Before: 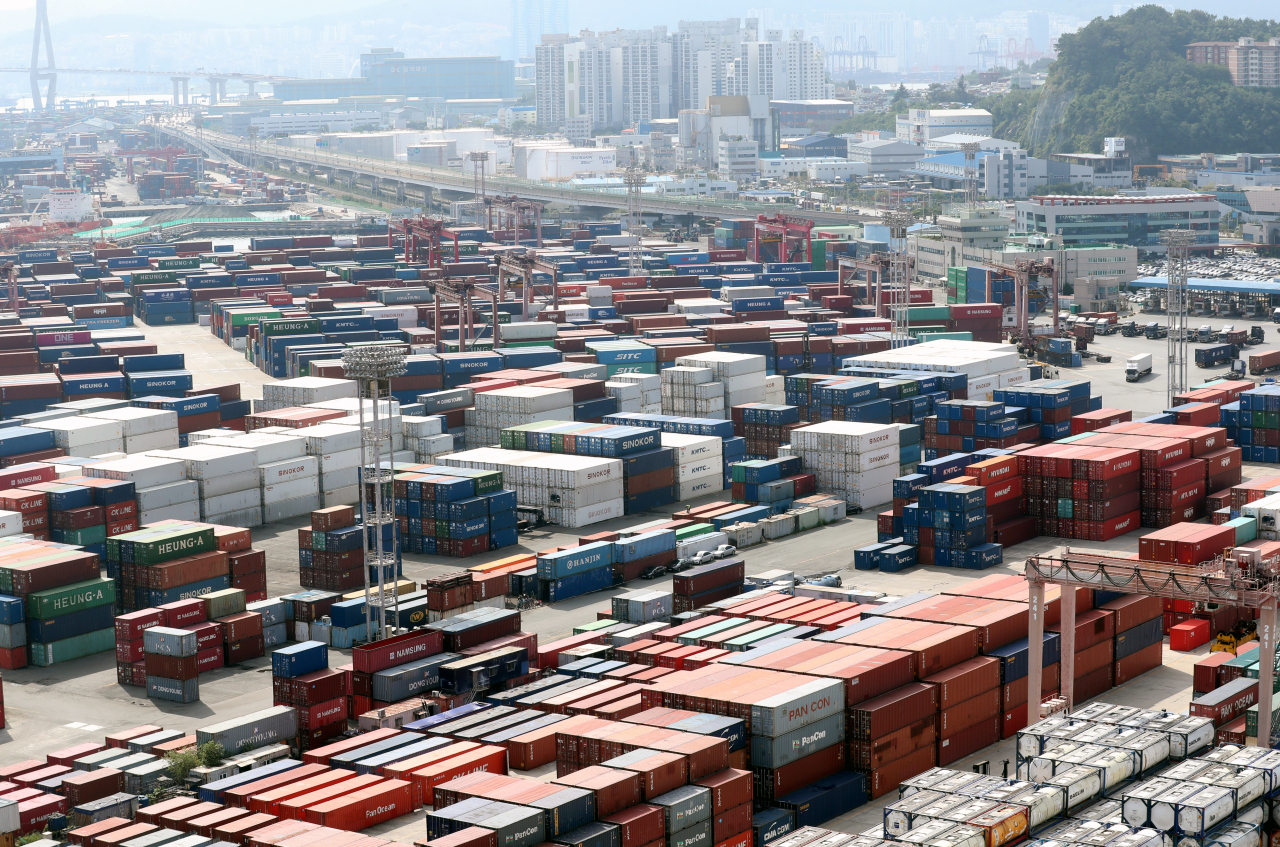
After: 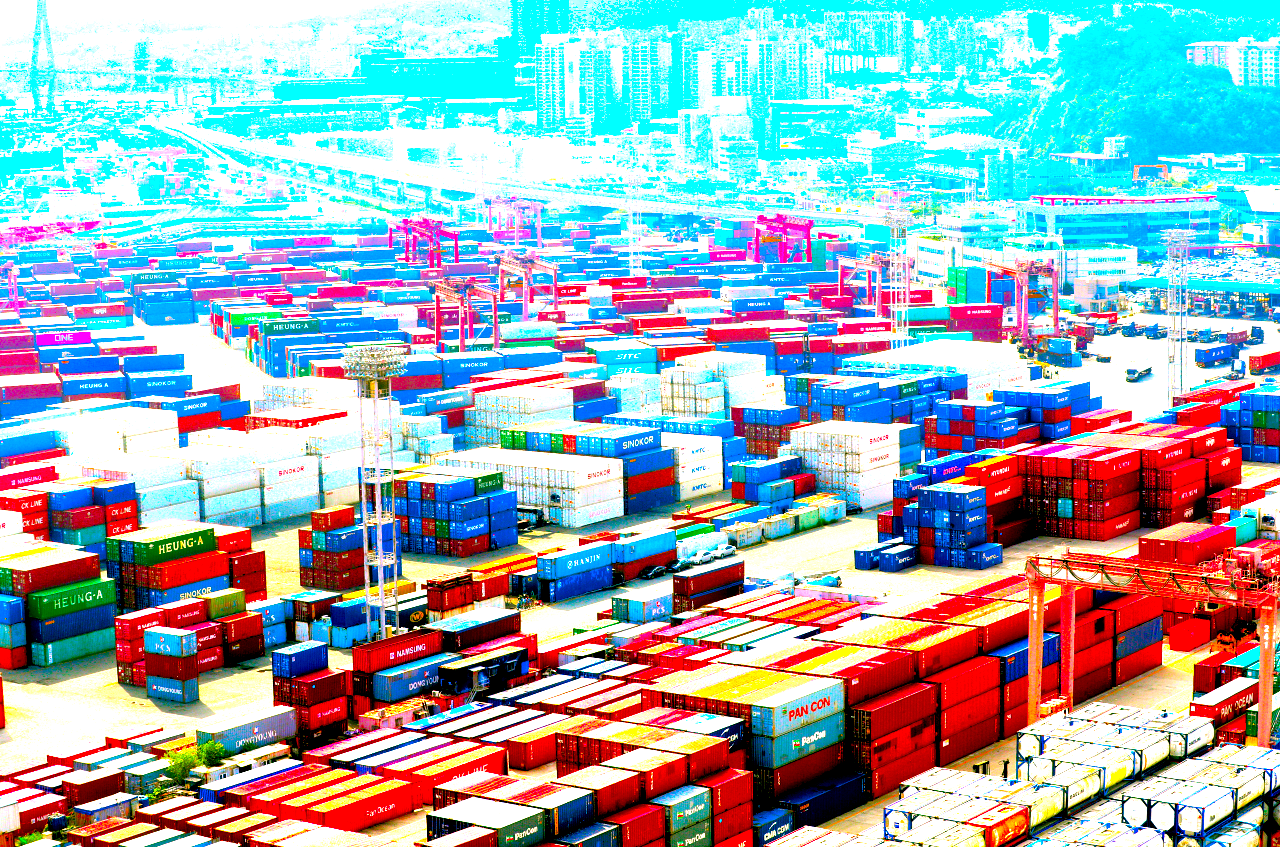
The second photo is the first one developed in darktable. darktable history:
color balance rgb: linear chroma grading › global chroma 42%, perceptual saturation grading › global saturation 42%, perceptual brilliance grading › global brilliance 25%, global vibrance 33%
exposure: black level correction 0.01, exposure 1 EV, compensate highlight preservation false
color correction: highlights a* 1.59, highlights b* -1.7, saturation 2.48
